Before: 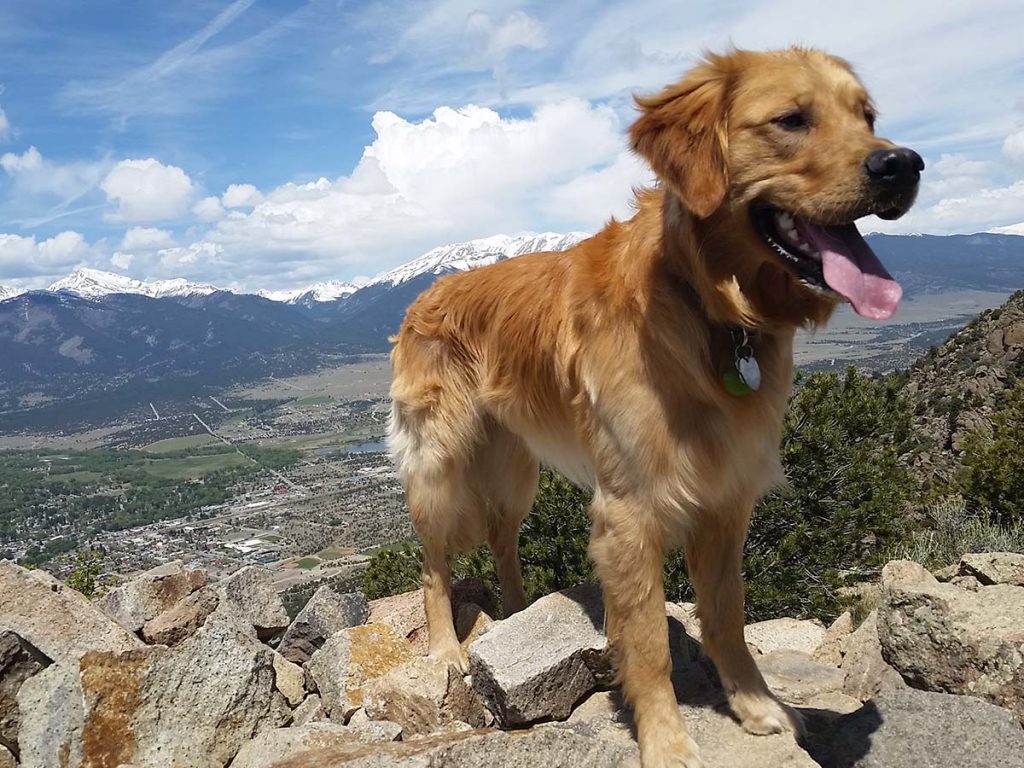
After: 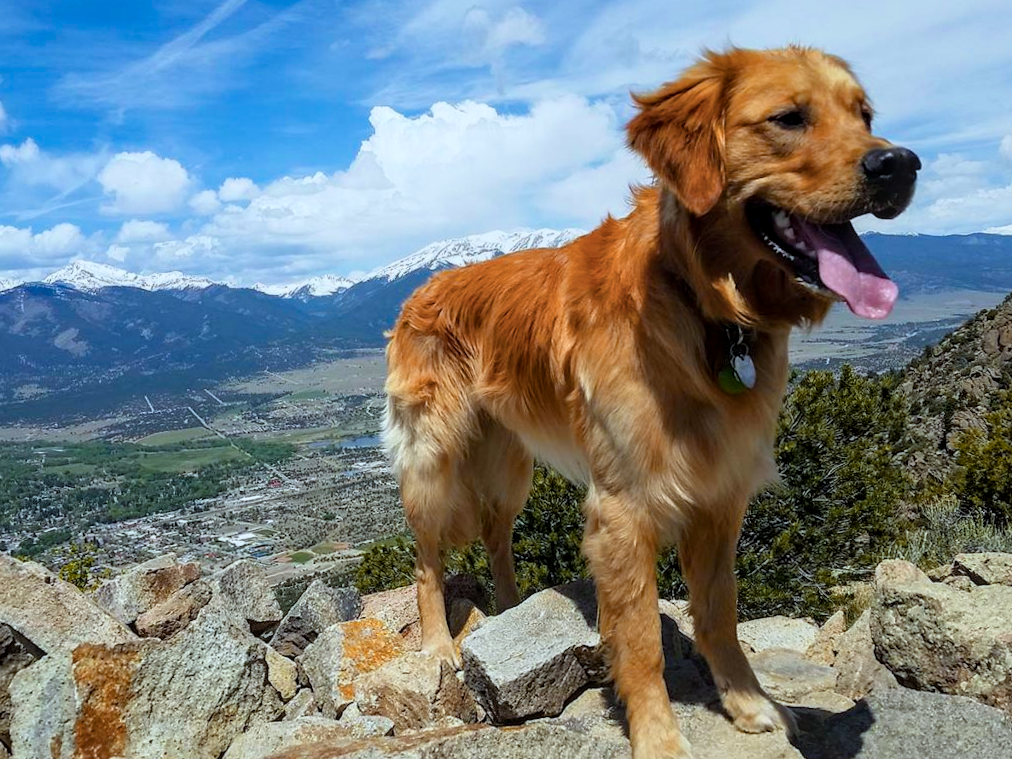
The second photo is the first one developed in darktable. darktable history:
white balance: red 0.925, blue 1.046
color balance rgb: linear chroma grading › global chroma 15%, perceptual saturation grading › global saturation 30%
filmic rgb: black relative exposure -9.5 EV, white relative exposure 3.02 EV, hardness 6.12
crop and rotate: angle -0.5°
color zones: curves: ch1 [(0, 0.469) (0.072, 0.457) (0.243, 0.494) (0.429, 0.5) (0.571, 0.5) (0.714, 0.5) (0.857, 0.5) (1, 0.469)]; ch2 [(0, 0.499) (0.143, 0.467) (0.242, 0.436) (0.429, 0.493) (0.571, 0.5) (0.714, 0.5) (0.857, 0.5) (1, 0.499)]
local contrast: on, module defaults
